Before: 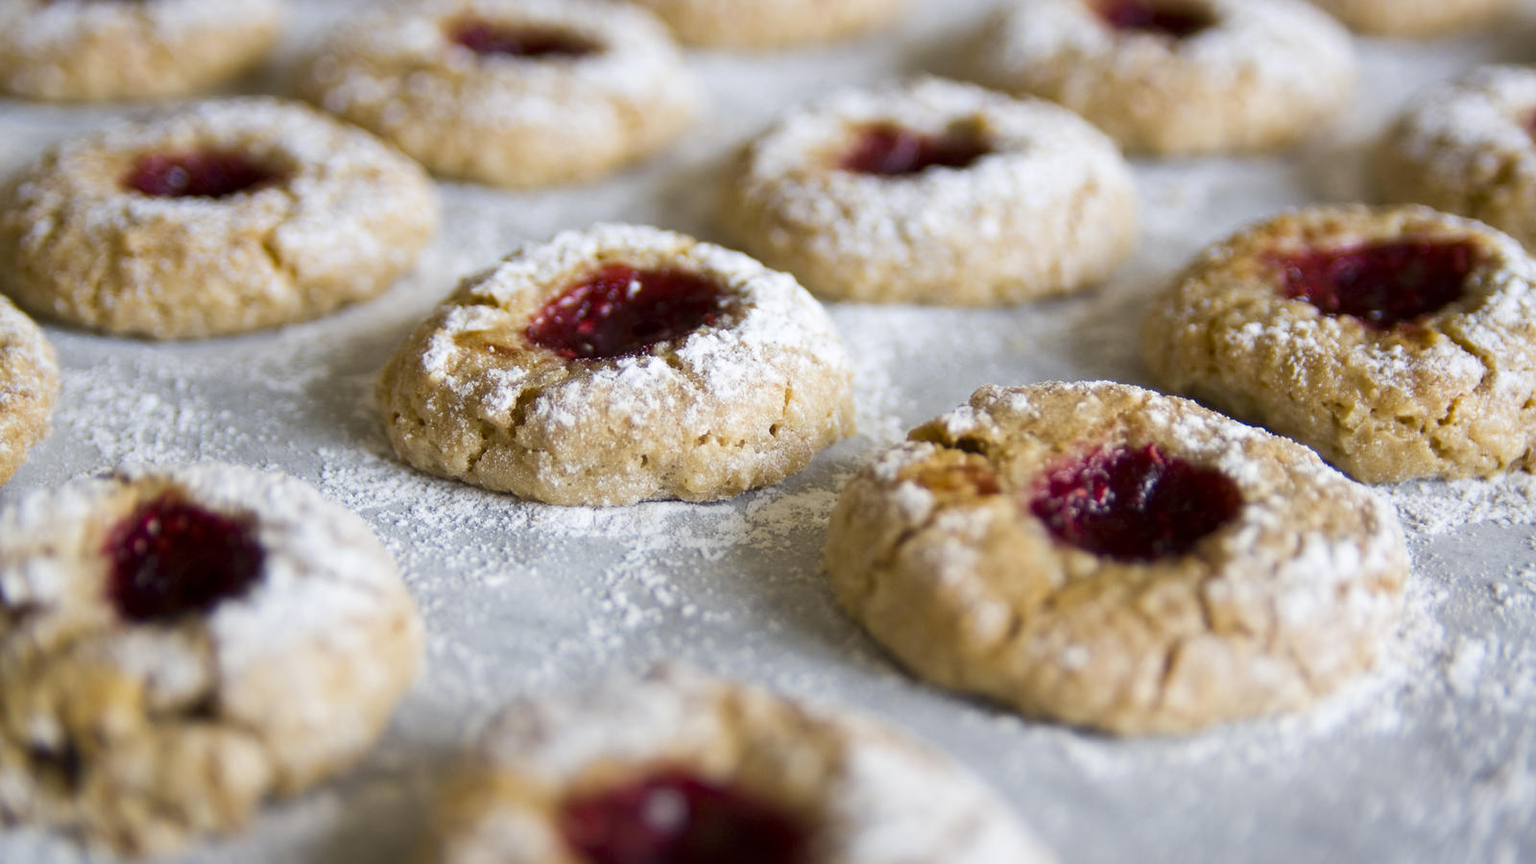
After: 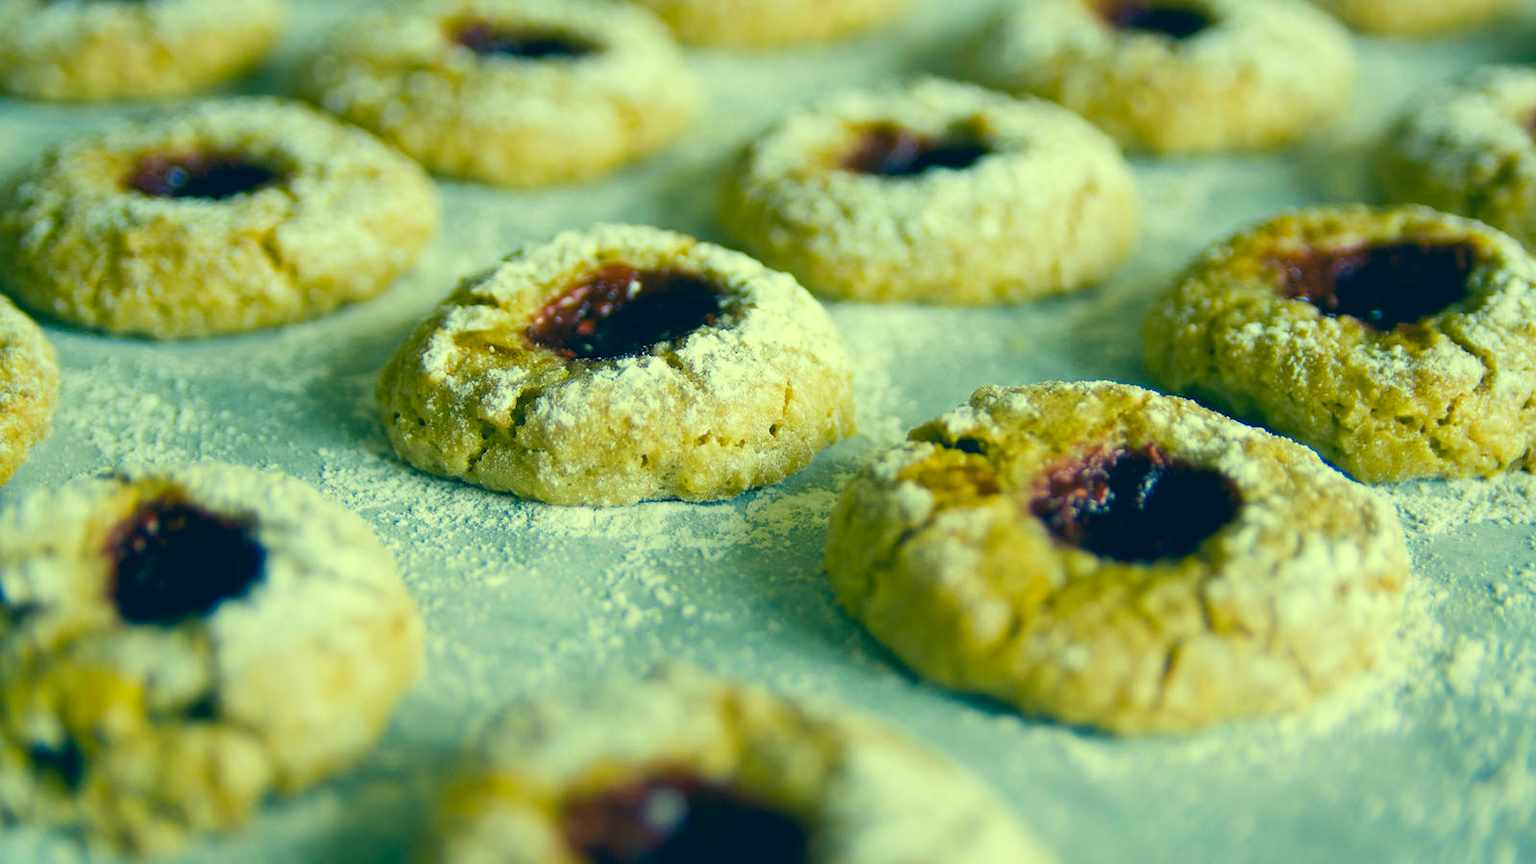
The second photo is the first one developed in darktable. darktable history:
color zones: curves: ch0 [(0.068, 0.464) (0.25, 0.5) (0.48, 0.508) (0.75, 0.536) (0.886, 0.476) (0.967, 0.456)]; ch1 [(0.066, 0.456) (0.25, 0.5) (0.616, 0.508) (0.746, 0.56) (0.934, 0.444)], mix -62.94%
color correction: highlights a* -15.82, highlights b* 39.74, shadows a* -39.34, shadows b* -26.09
color balance rgb: perceptual saturation grading › global saturation 19.468%, global vibrance 20%
